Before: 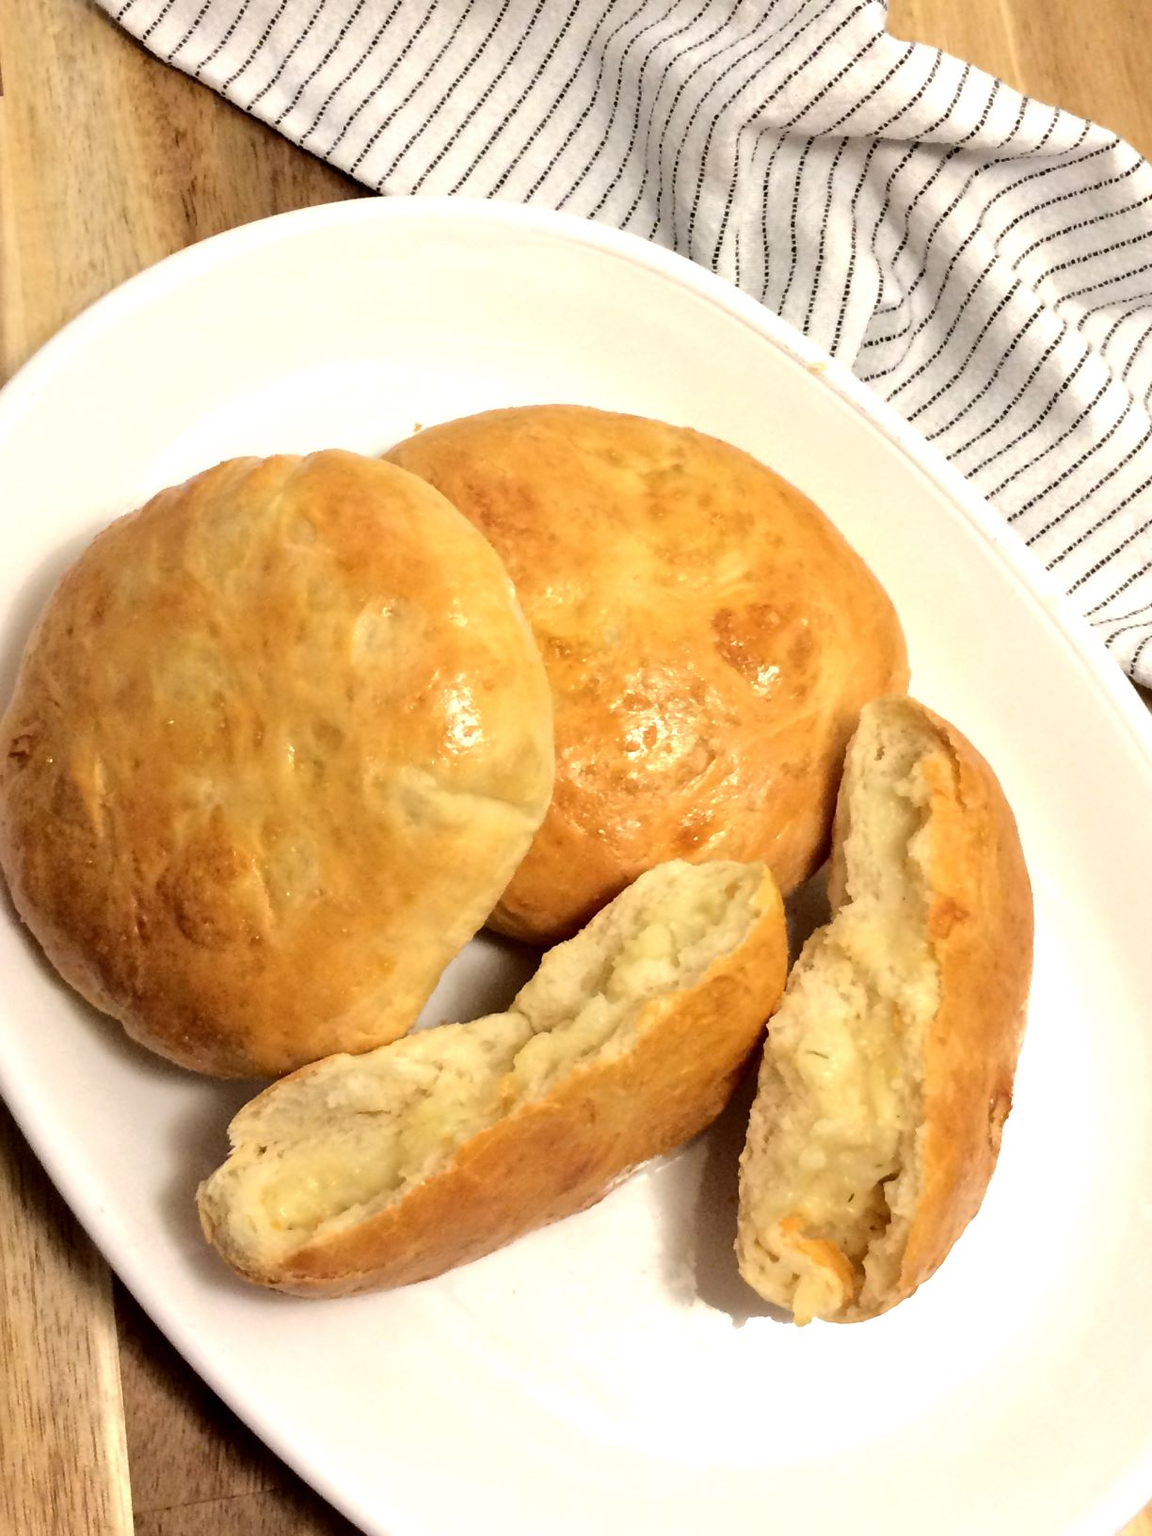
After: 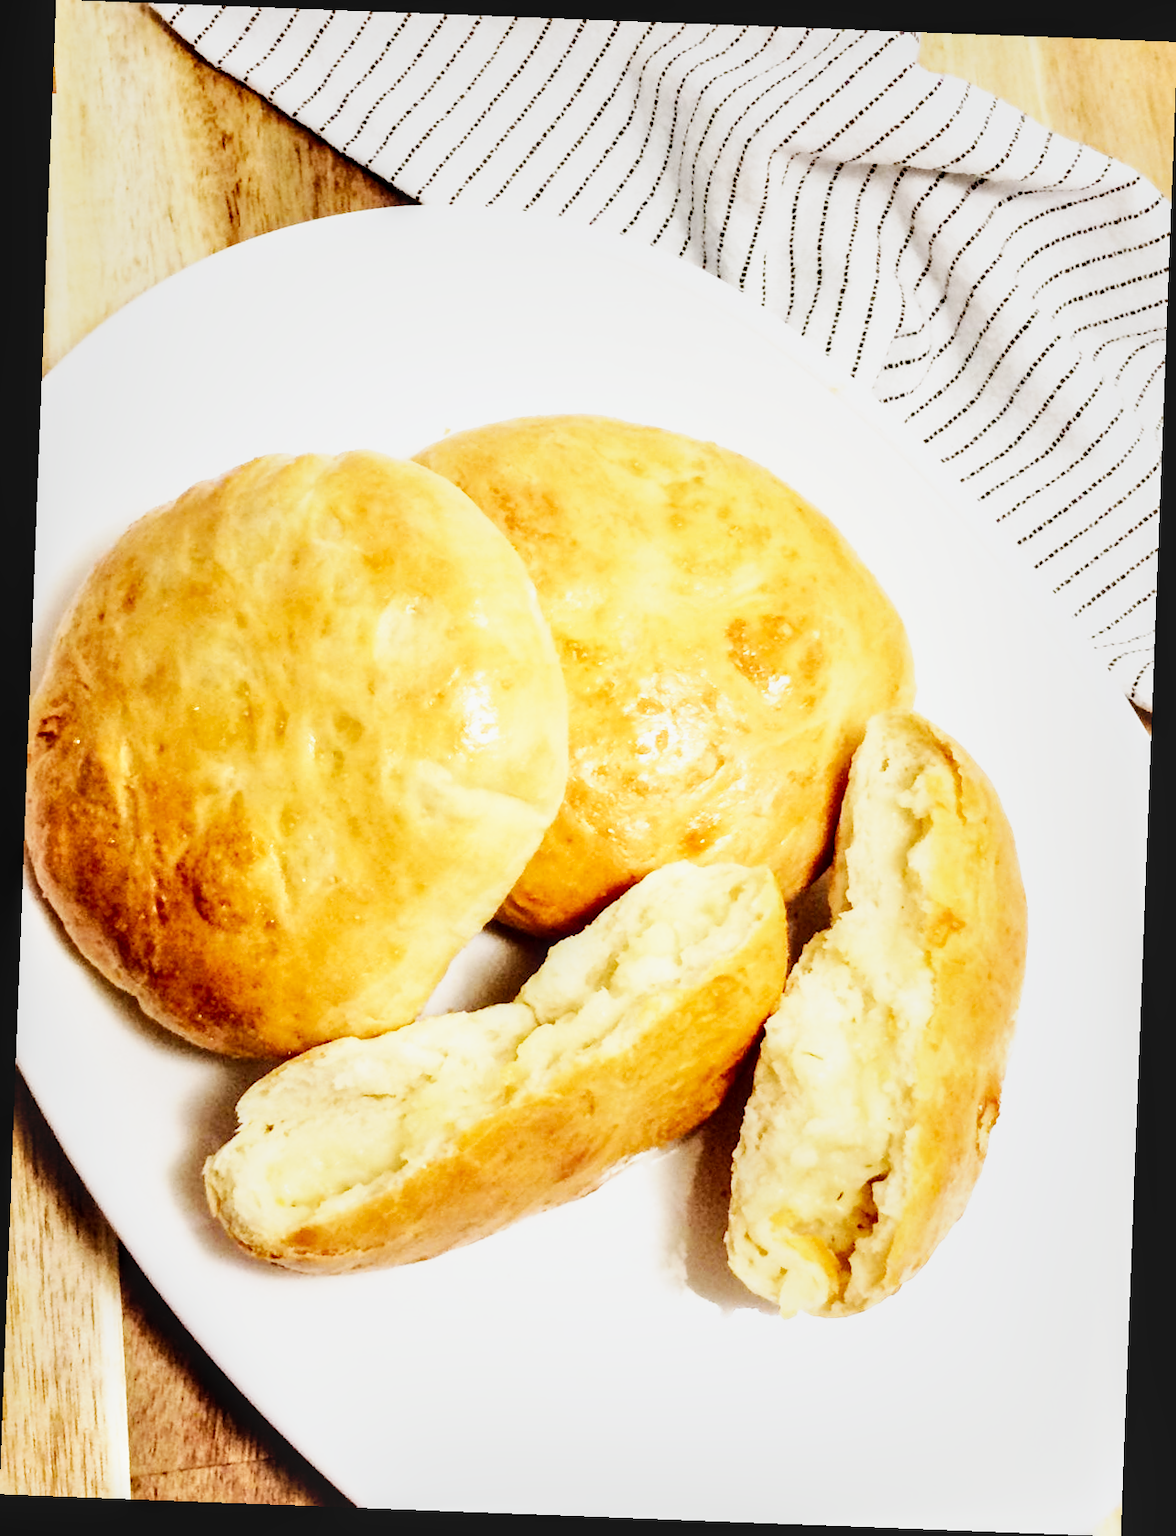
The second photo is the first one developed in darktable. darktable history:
rotate and perspective: rotation 2.17°, automatic cropping off
local contrast: detail 130%
color calibration: x 0.355, y 0.367, temperature 4700.38 K
base curve: curves: ch0 [(0, 0) (0.007, 0.004) (0.027, 0.03) (0.046, 0.07) (0.207, 0.54) (0.442, 0.872) (0.673, 0.972) (1, 1)], preserve colors none
